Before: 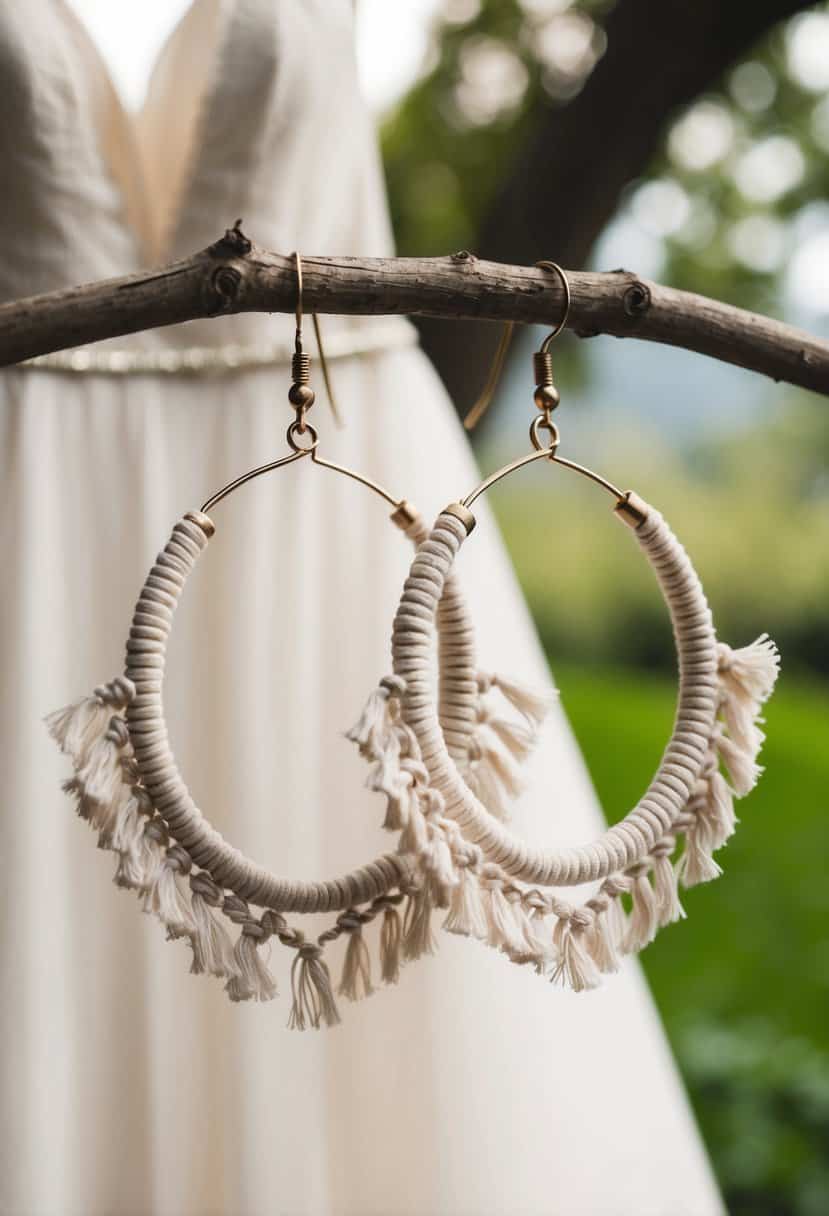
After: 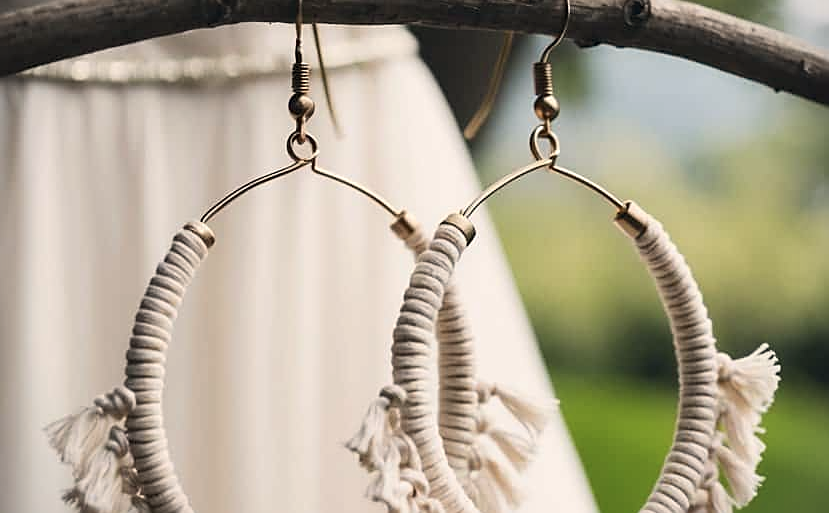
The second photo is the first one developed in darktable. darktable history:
crop and rotate: top 23.916%, bottom 33.845%
contrast brightness saturation: contrast 0.102, brightness 0.036, saturation 0.09
color correction: highlights a* 2.76, highlights b* 5.03, shadows a* -2.63, shadows b* -4.88, saturation 0.804
vignetting: fall-off start 91.21%
sharpen: on, module defaults
